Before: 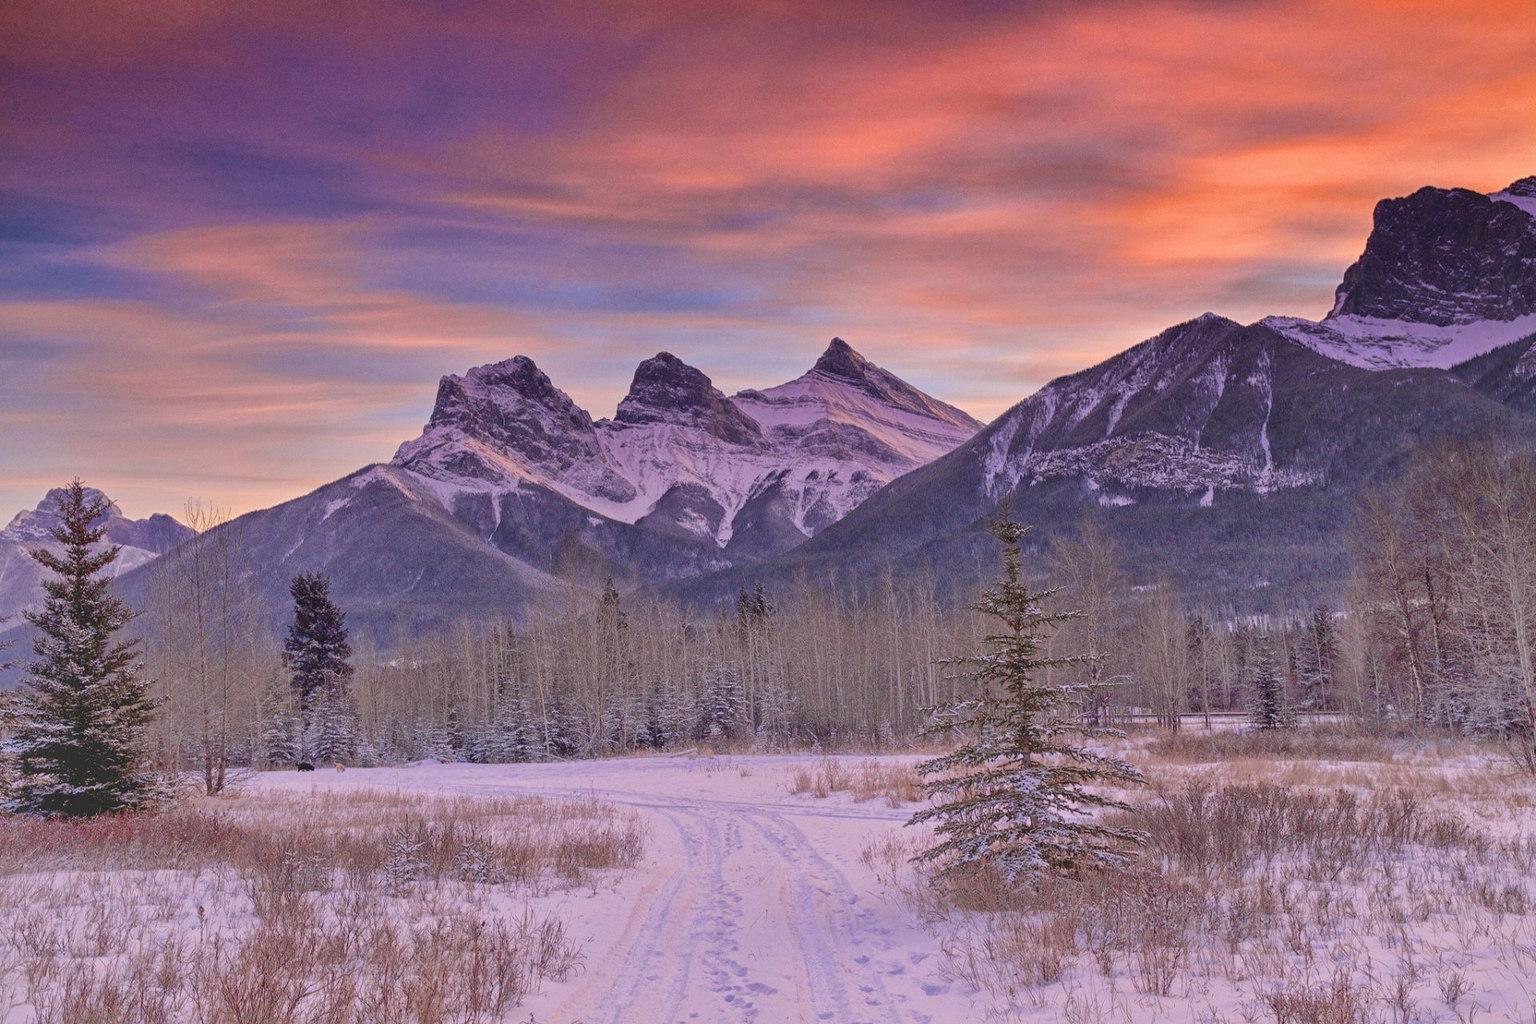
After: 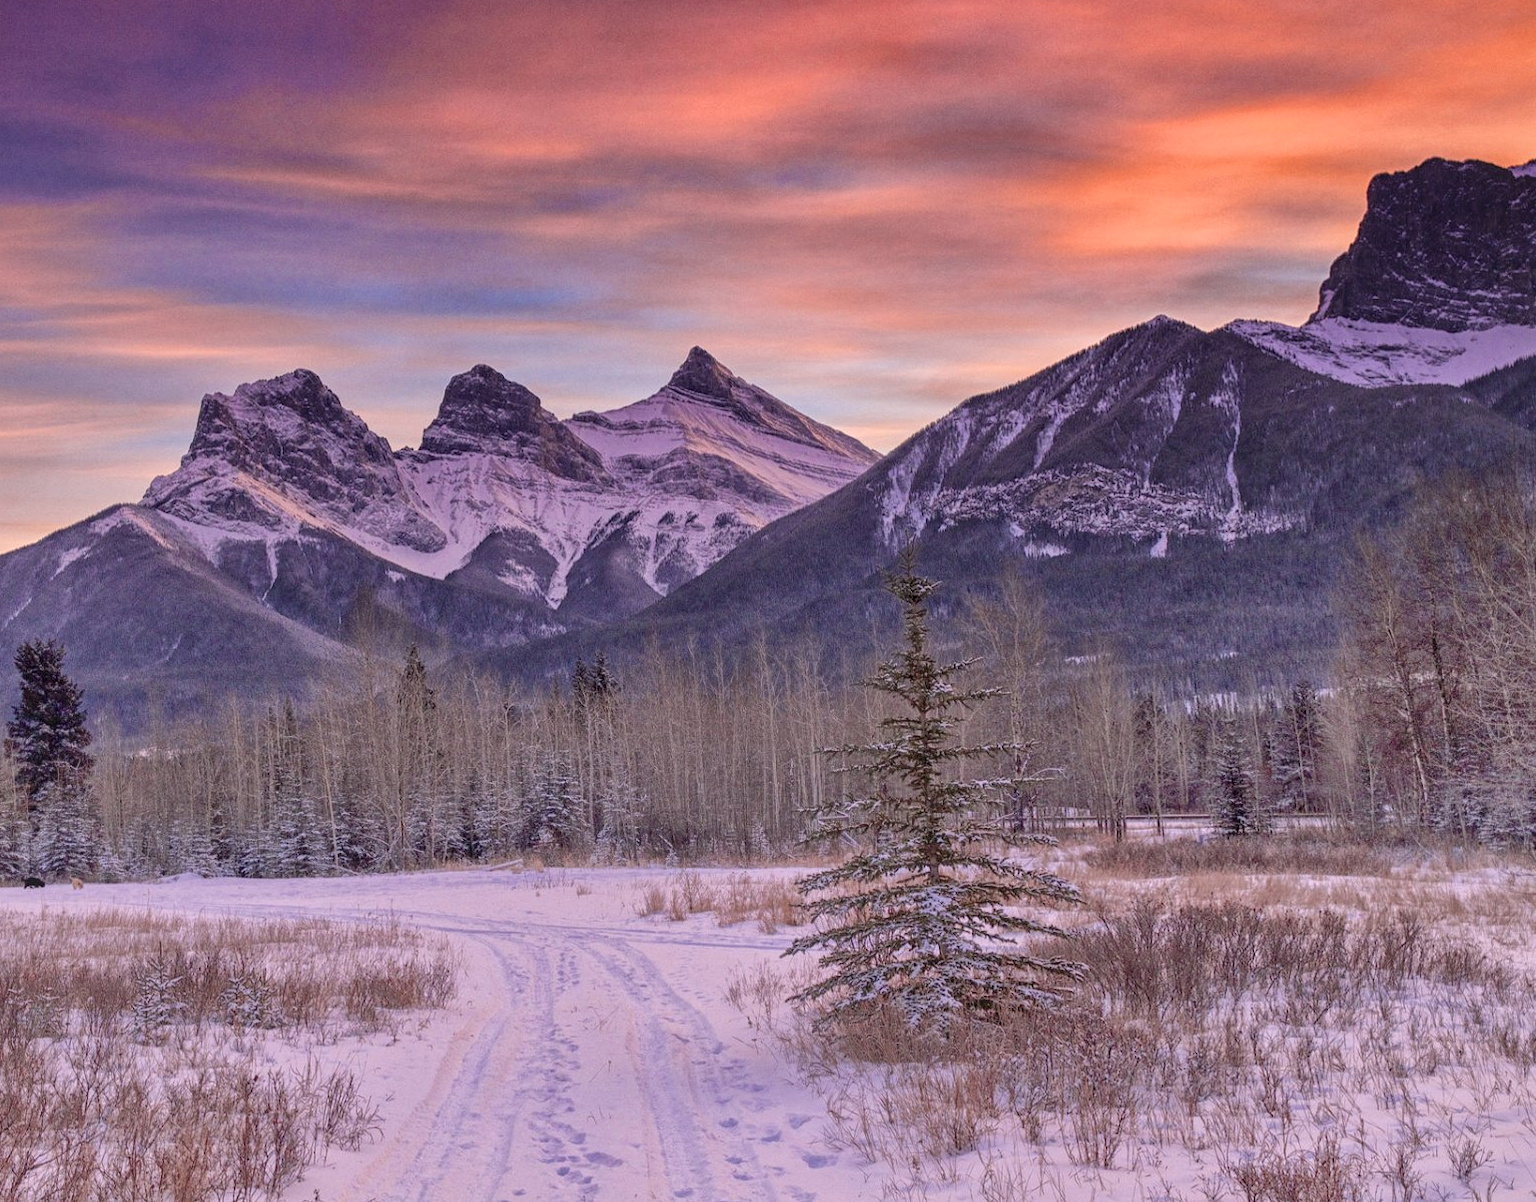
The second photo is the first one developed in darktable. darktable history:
crop and rotate: left 18.168%, top 5.892%, right 1.704%
local contrast: detail 130%
